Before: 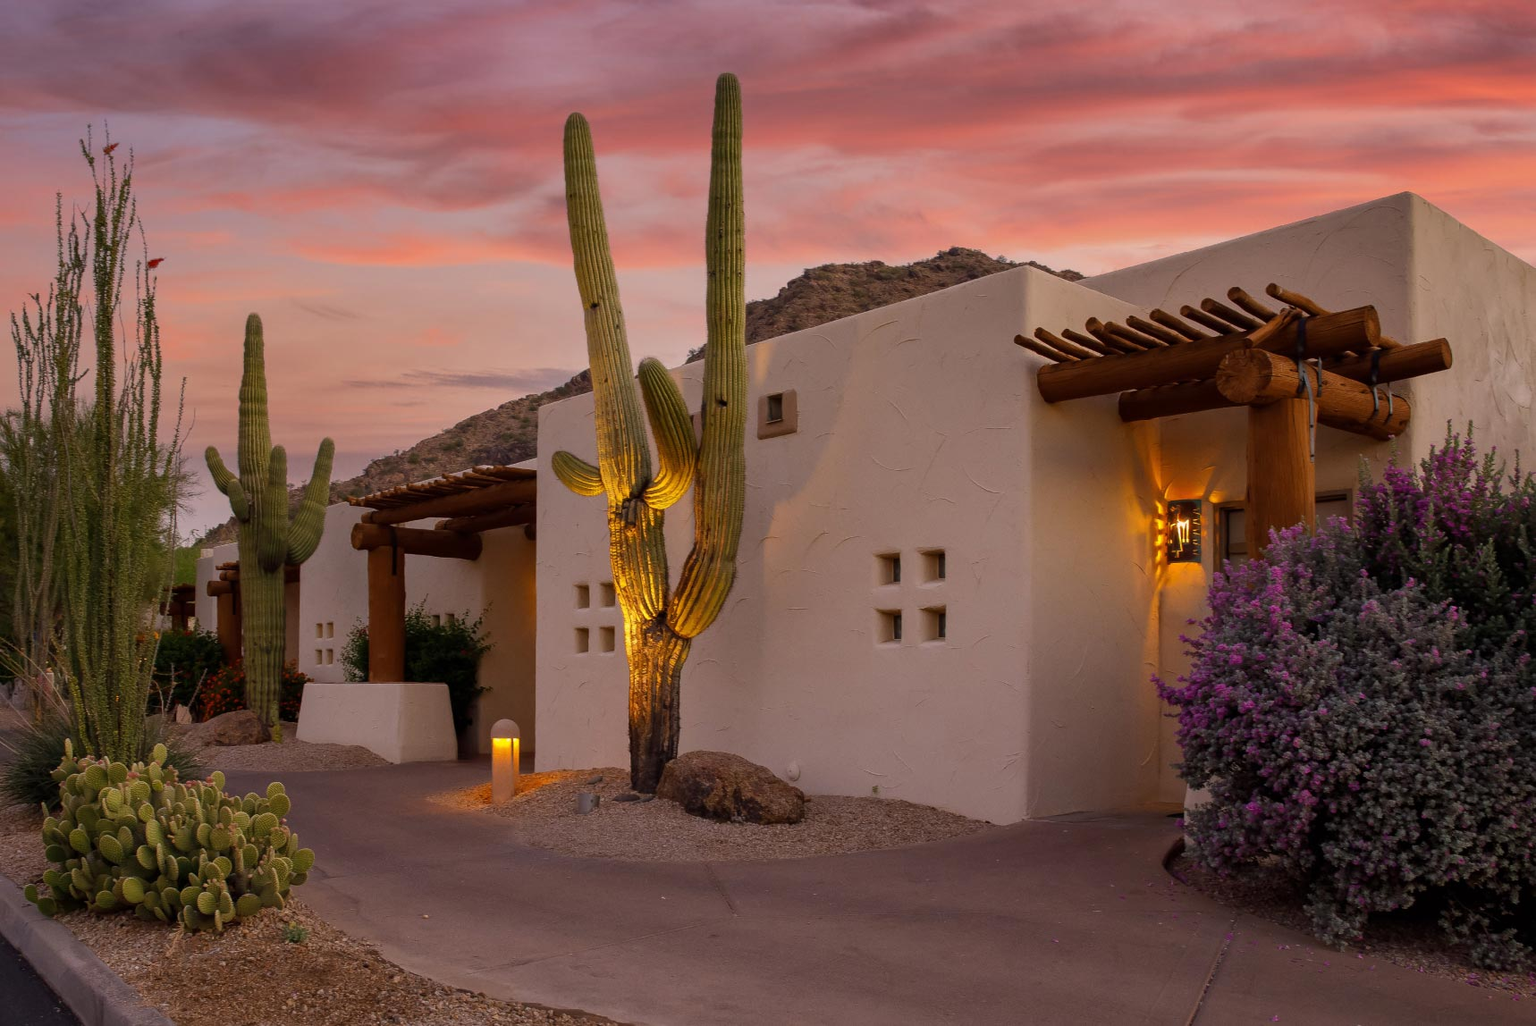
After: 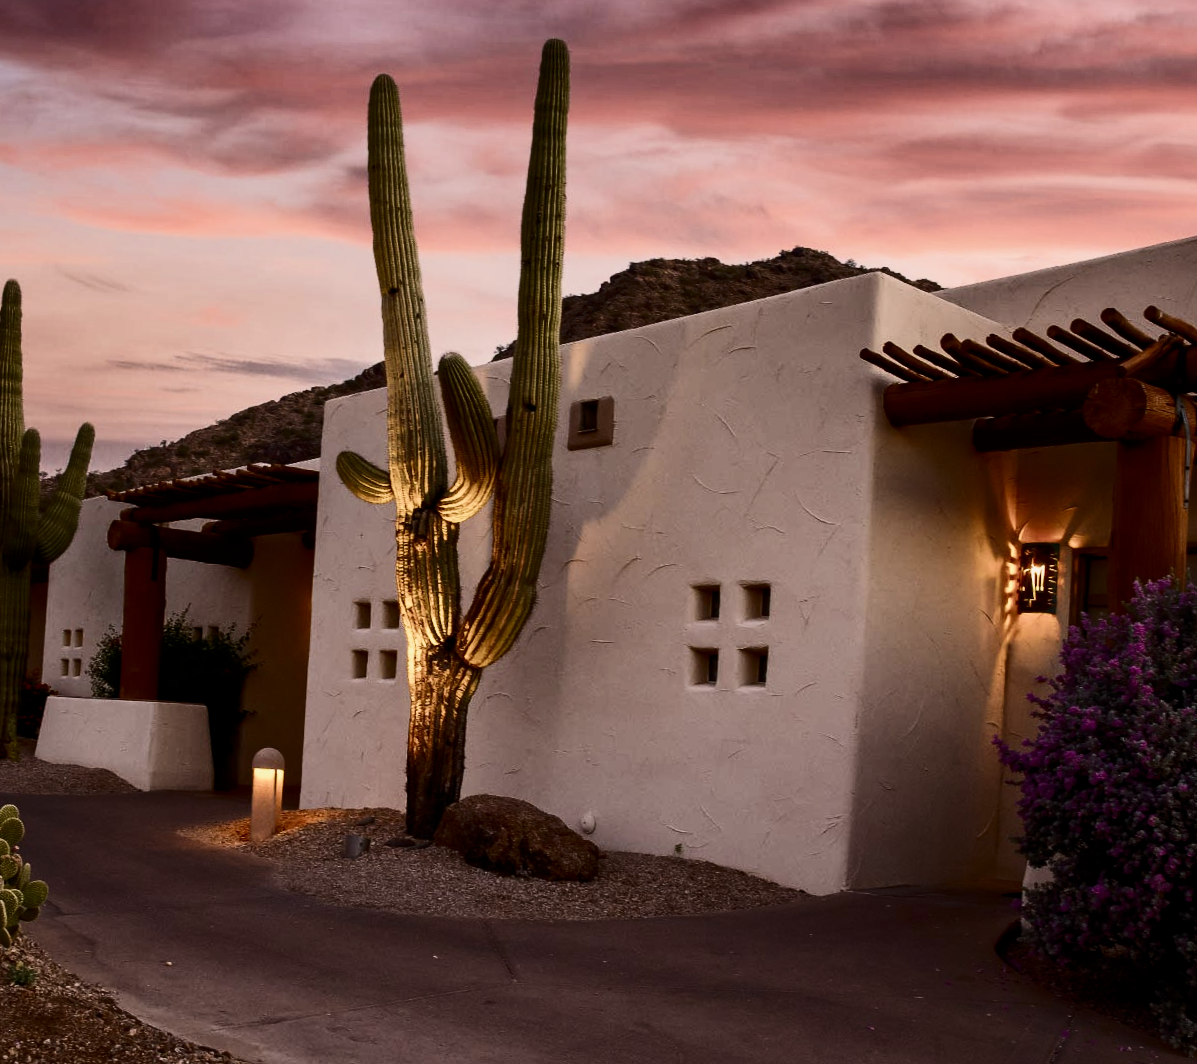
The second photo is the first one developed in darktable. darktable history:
contrast brightness saturation: contrast 0.486, saturation -0.101
tone equalizer: mask exposure compensation -0.5 EV
crop and rotate: angle -3.02°, left 13.956%, top 0.021%, right 10.915%, bottom 0.04%
filmic rgb: black relative exposure -8.02 EV, white relative exposure 3.89 EV, hardness 4.28, add noise in highlights 0.001, color science v3 (2019), use custom middle-gray values true, contrast in highlights soft
